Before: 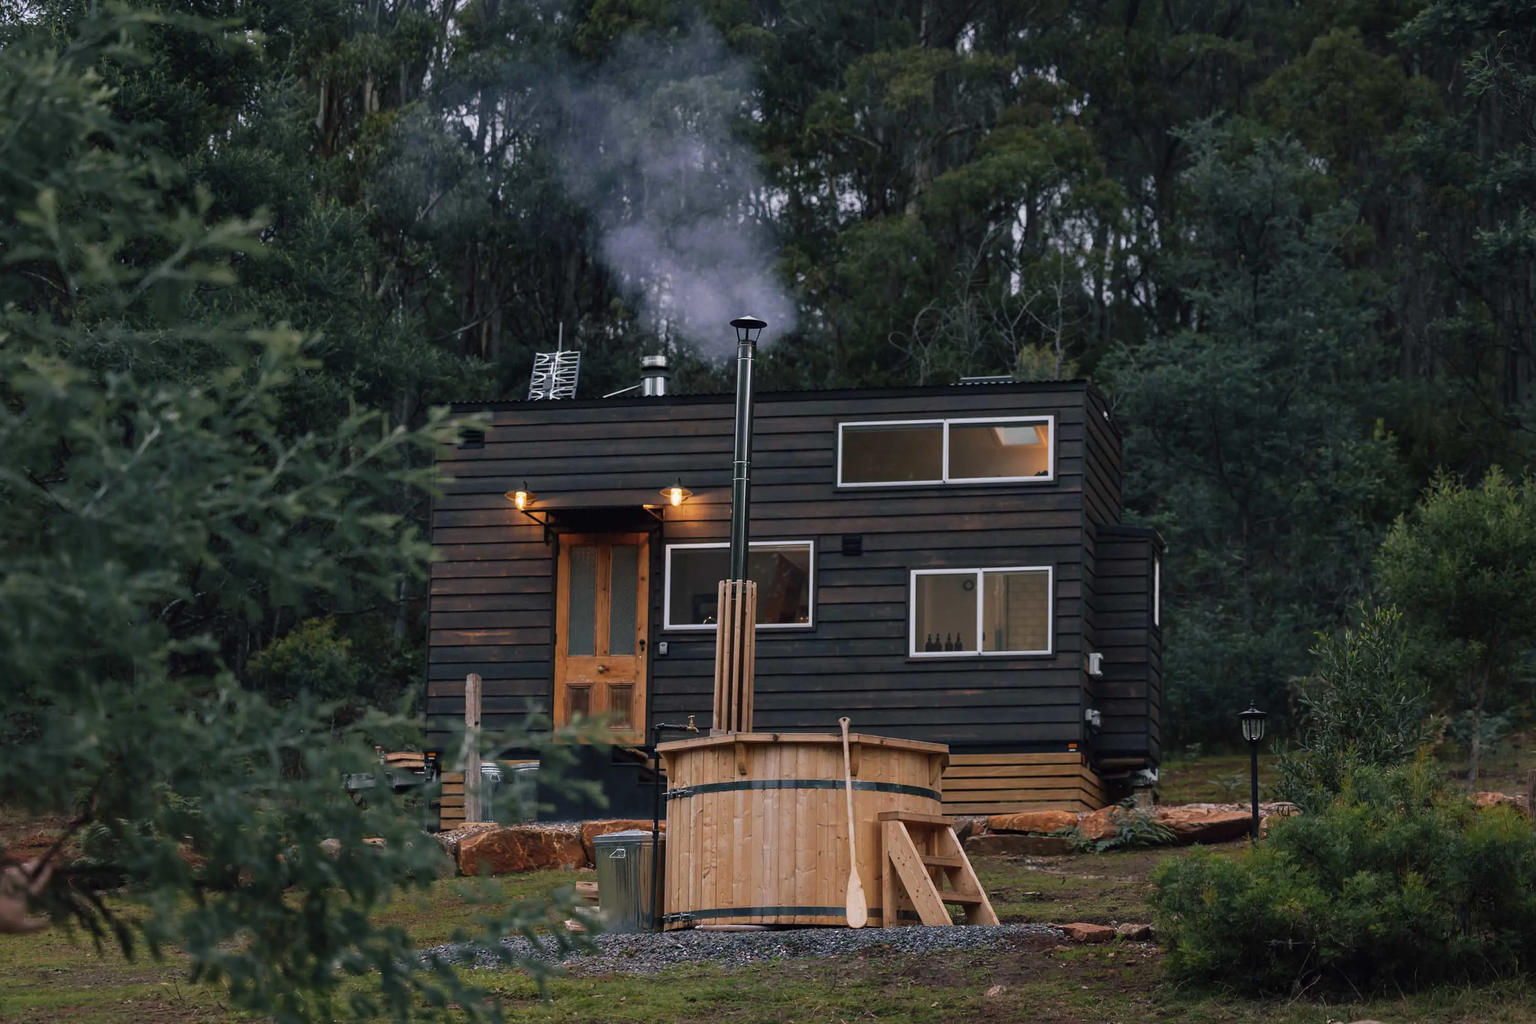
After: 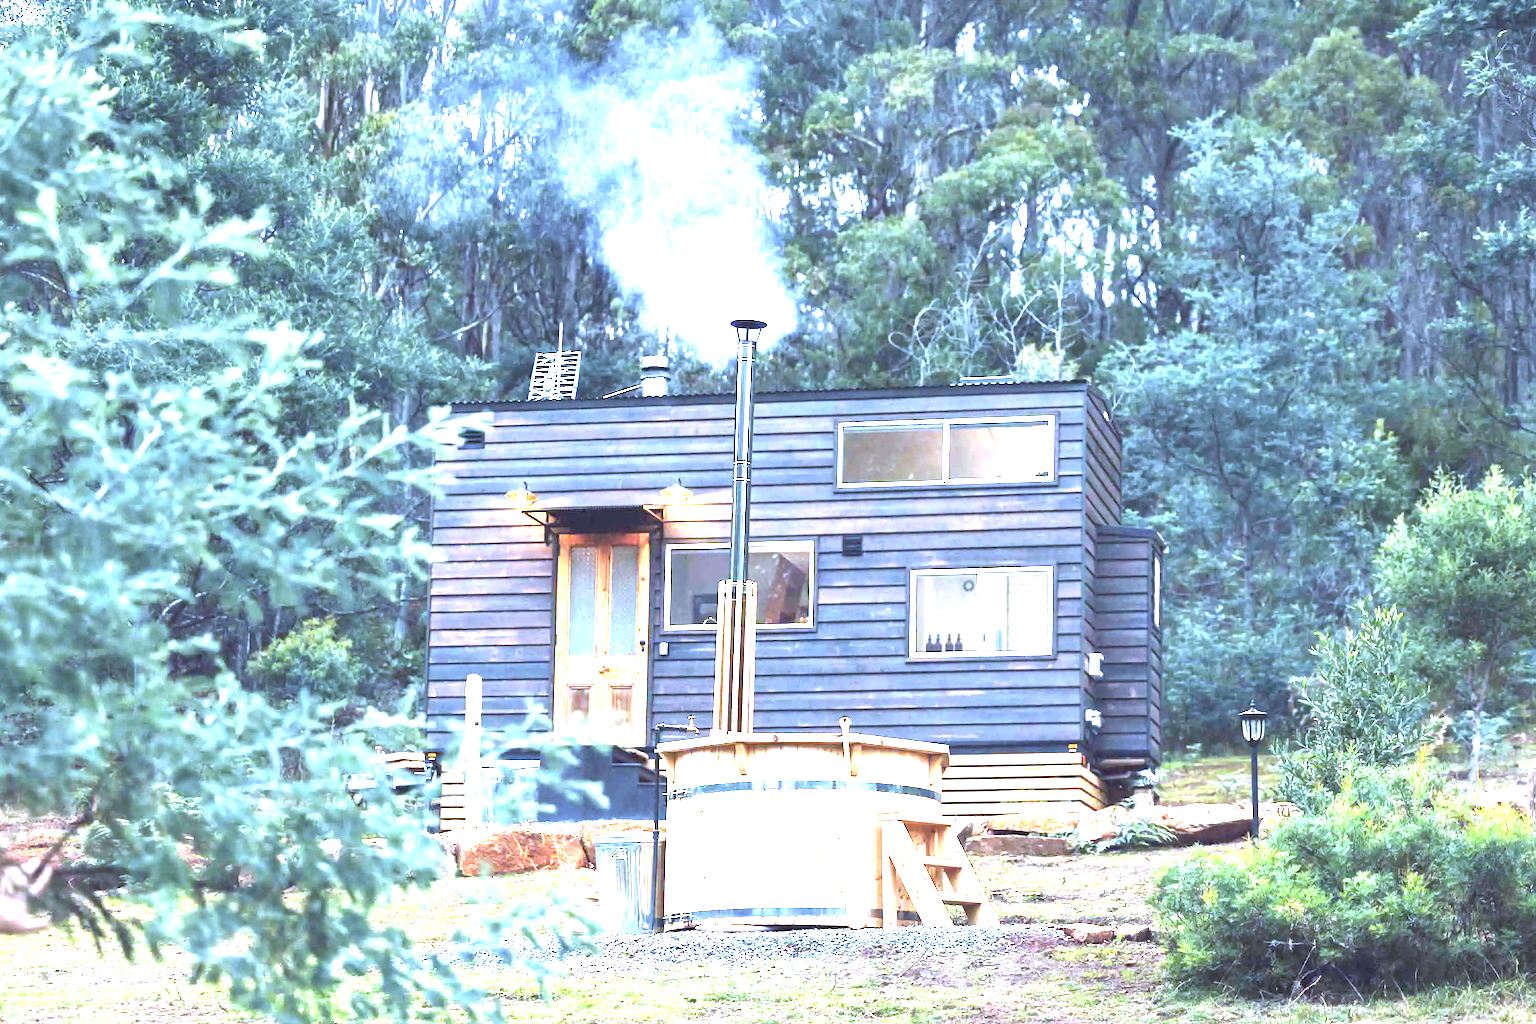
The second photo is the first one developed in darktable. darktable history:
white balance: red 0.871, blue 1.249
color correction: saturation 0.98
levels: levels [0.016, 0.484, 0.953]
exposure: black level correction 0, exposure 4 EV, compensate exposure bias true, compensate highlight preservation false
rotate and perspective: crop left 0, crop top 0
